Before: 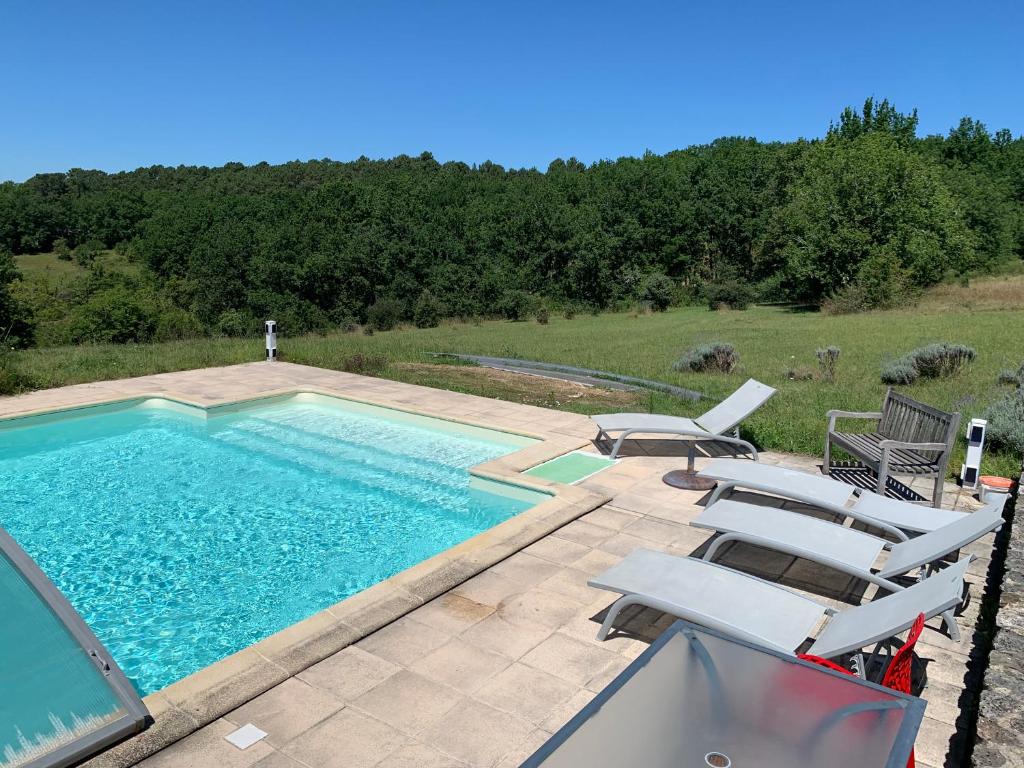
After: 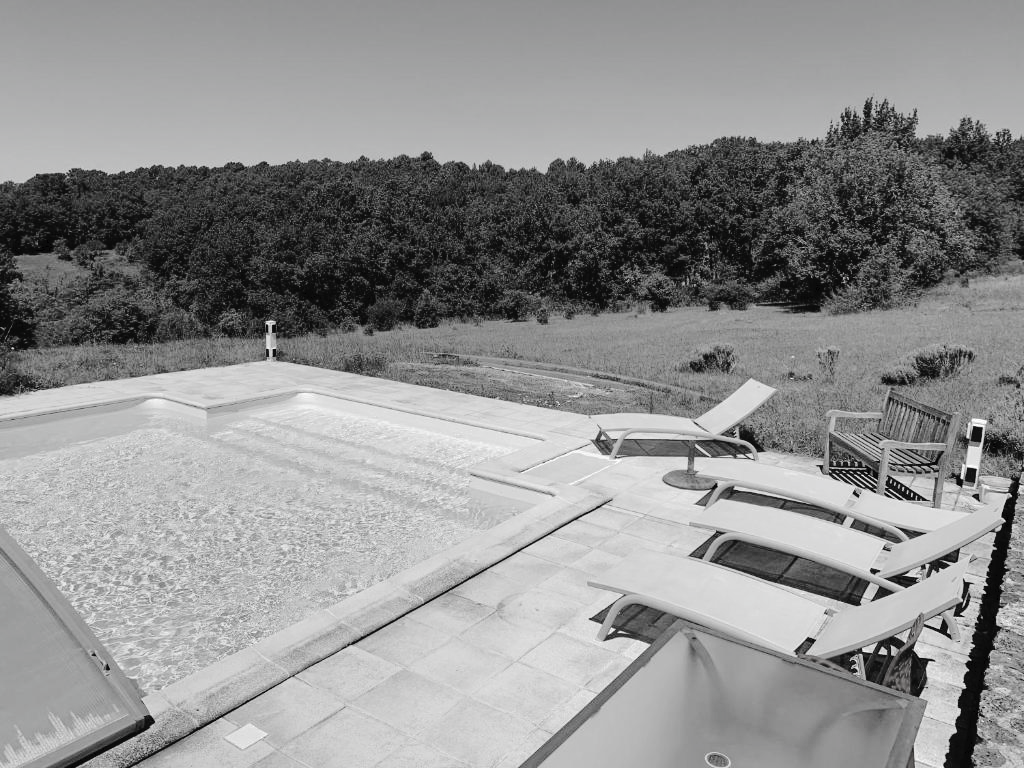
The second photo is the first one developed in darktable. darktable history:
contrast brightness saturation: saturation -0.991
tone curve: curves: ch0 [(0, 0) (0.003, 0.026) (0.011, 0.03) (0.025, 0.038) (0.044, 0.046) (0.069, 0.055) (0.1, 0.075) (0.136, 0.114) (0.177, 0.158) (0.224, 0.215) (0.277, 0.296) (0.335, 0.386) (0.399, 0.479) (0.468, 0.568) (0.543, 0.637) (0.623, 0.707) (0.709, 0.773) (0.801, 0.834) (0.898, 0.896) (1, 1)], preserve colors none
base curve: curves: ch0 [(0, 0) (0.472, 0.455) (1, 1)]
